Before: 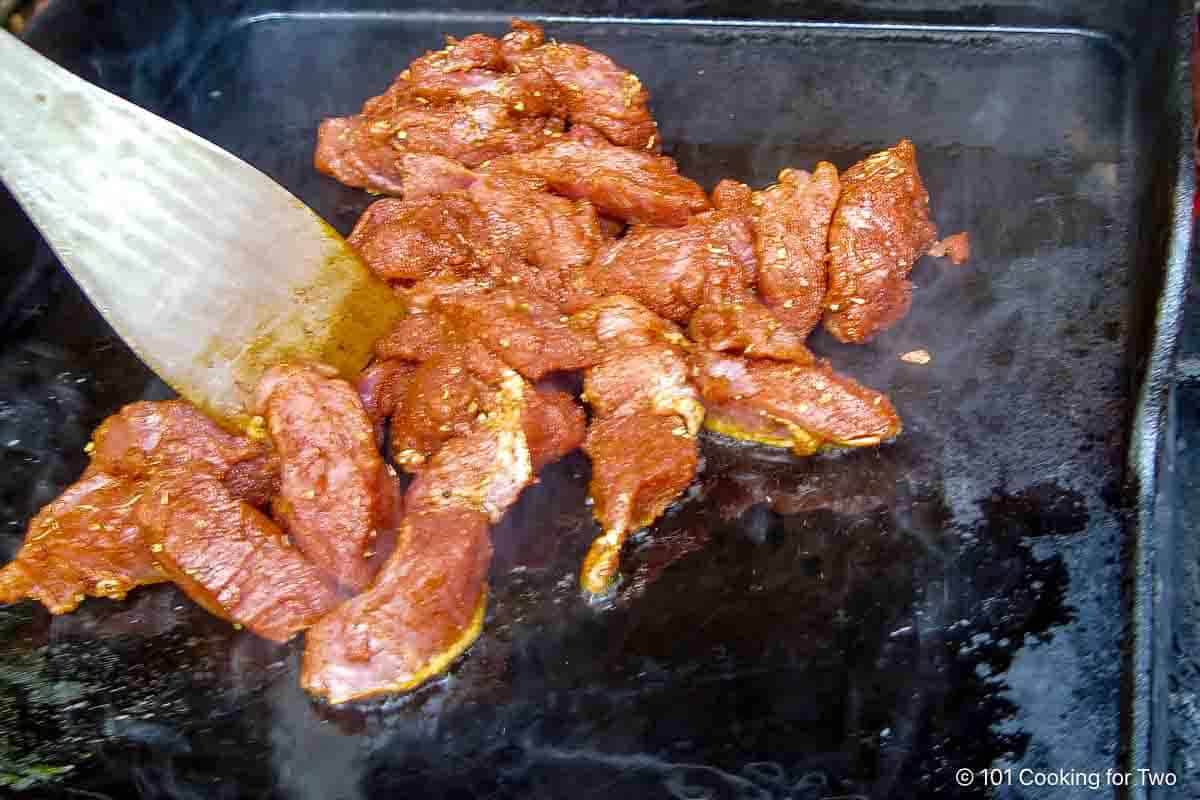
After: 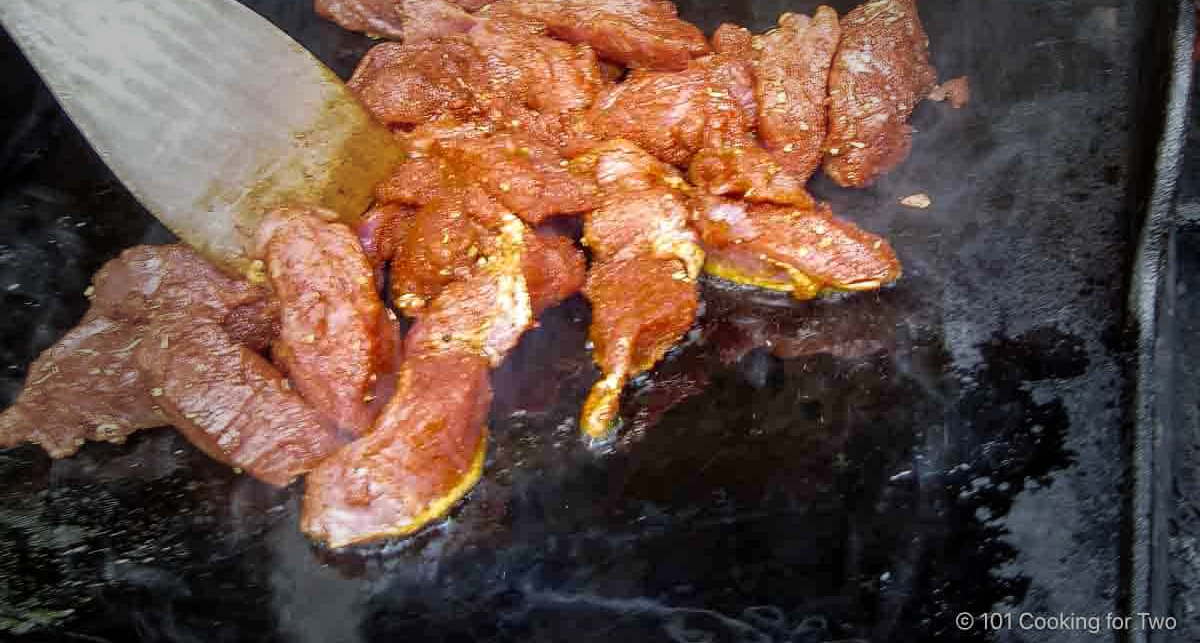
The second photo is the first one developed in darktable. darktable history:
vignetting: fall-off start 40.63%, fall-off radius 40.86%
crop and rotate: top 19.606%
tone equalizer: on, module defaults
